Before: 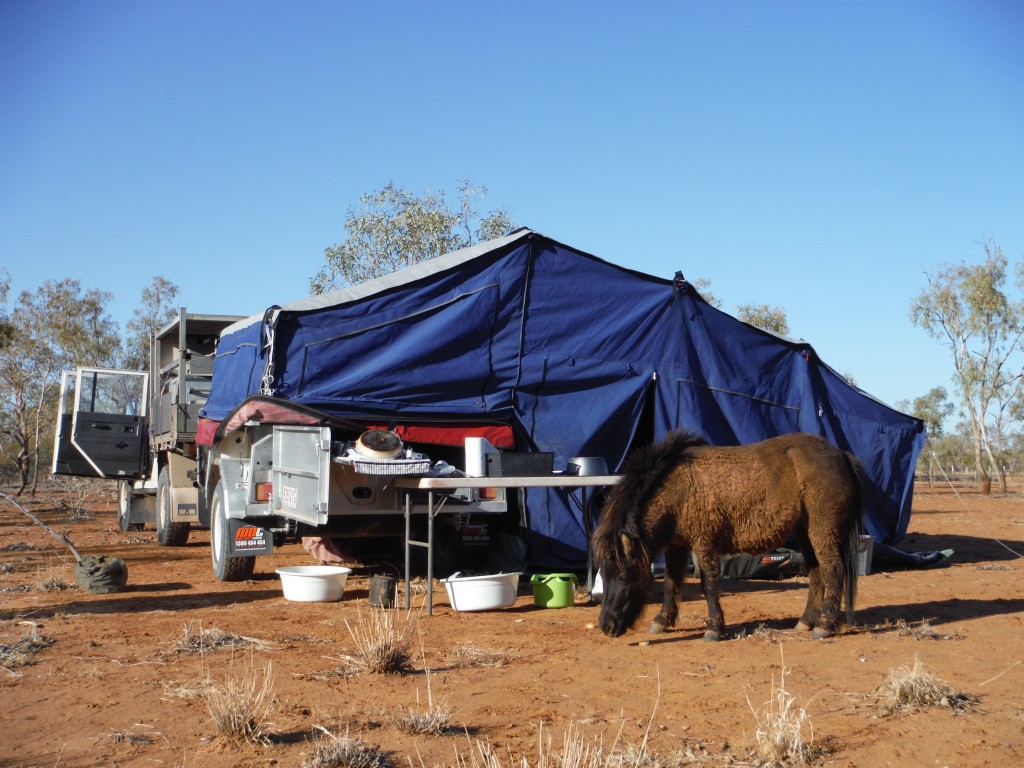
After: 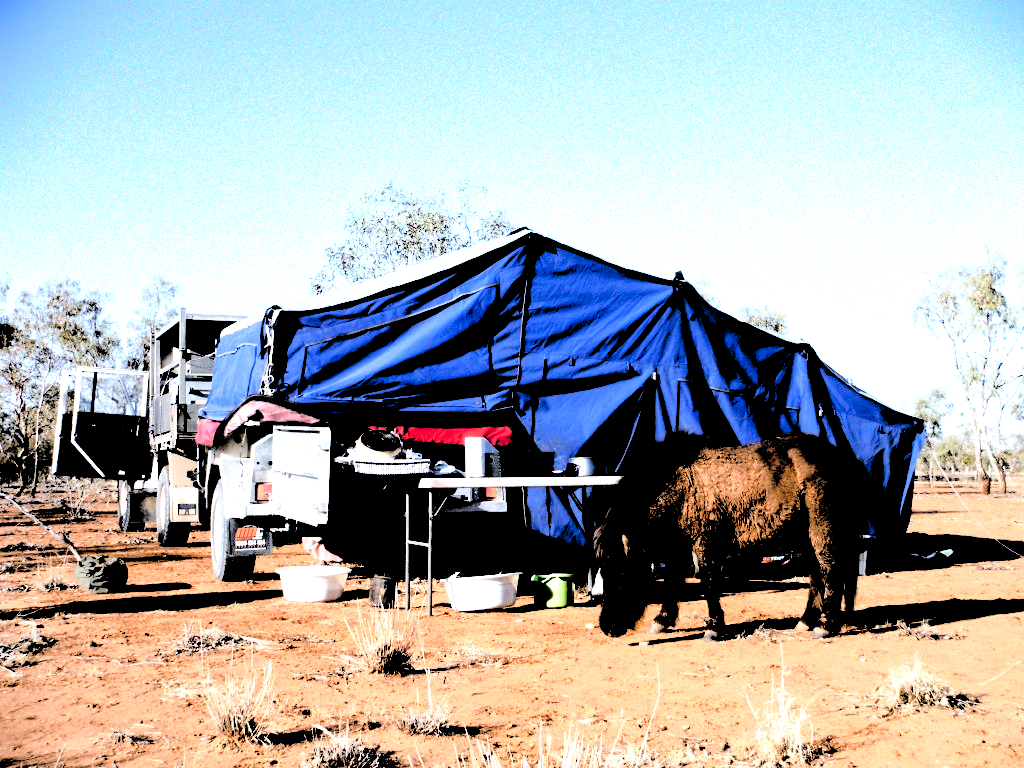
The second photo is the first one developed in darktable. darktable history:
color calibration: illuminant as shot in camera, x 0.358, y 0.373, temperature 4628.91 K
filmic rgb: black relative exposure -1 EV, white relative exposure 2.05 EV, hardness 1.52, contrast 2.25, enable highlight reconstruction true
levels: levels [0.008, 0.318, 0.836]
exposure: exposure -0.041 EV, compensate highlight preservation false
